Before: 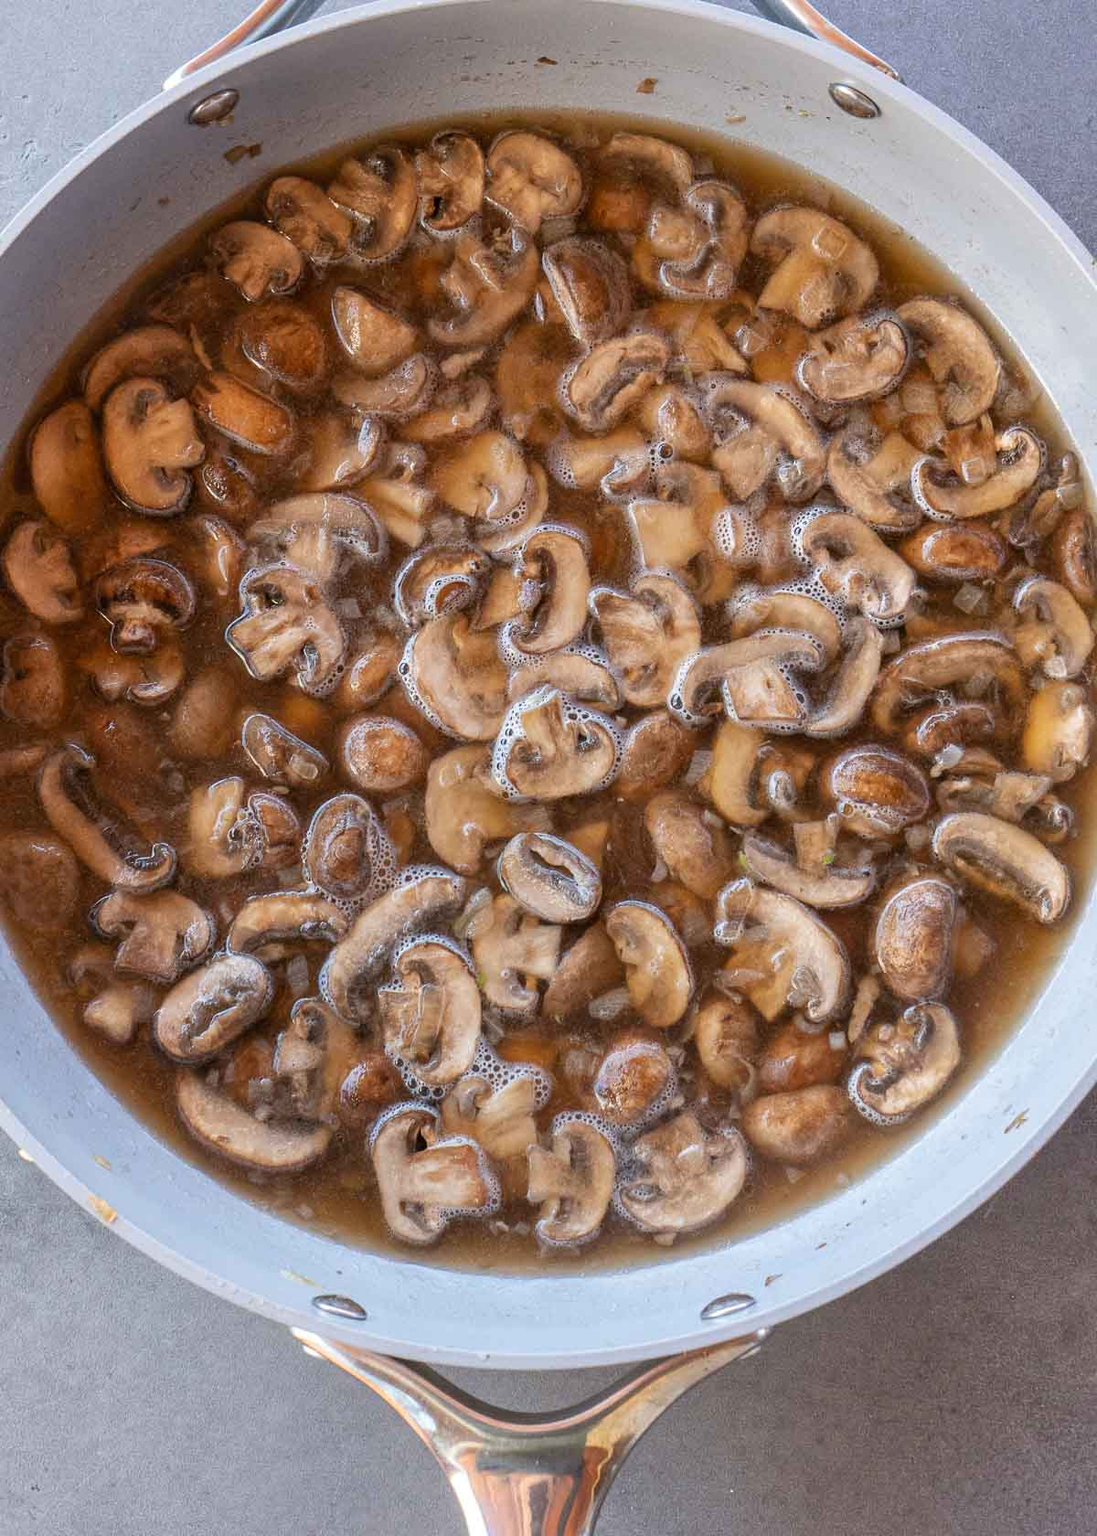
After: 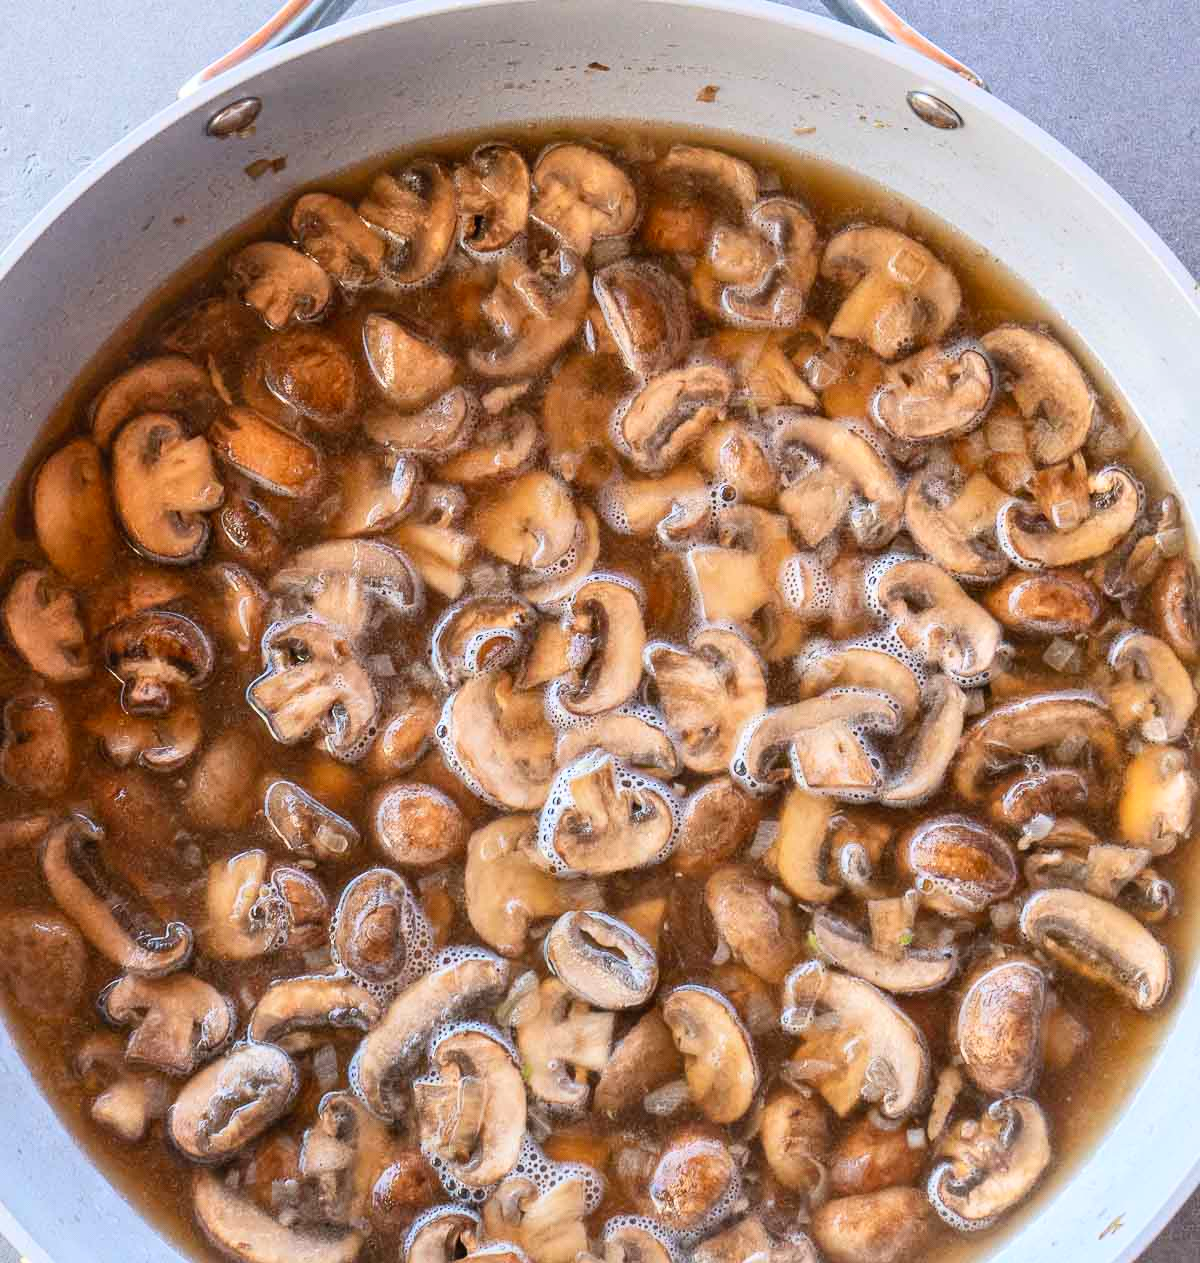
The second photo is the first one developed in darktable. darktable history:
contrast brightness saturation: contrast 0.203, brightness 0.166, saturation 0.217
crop: bottom 24.814%
